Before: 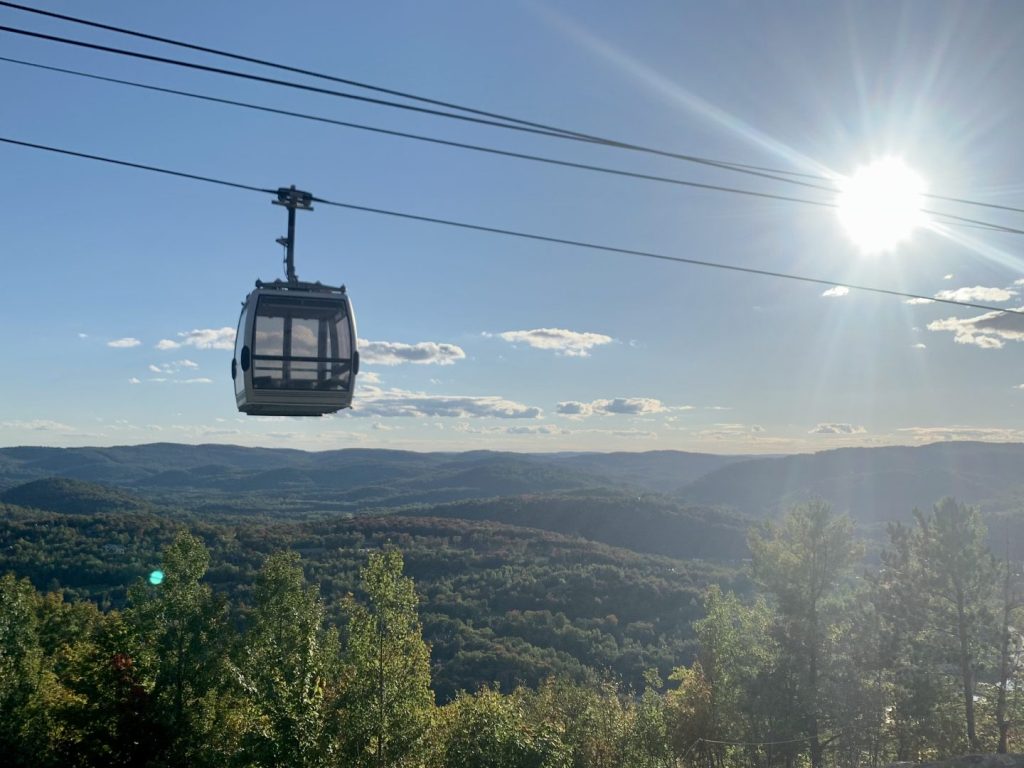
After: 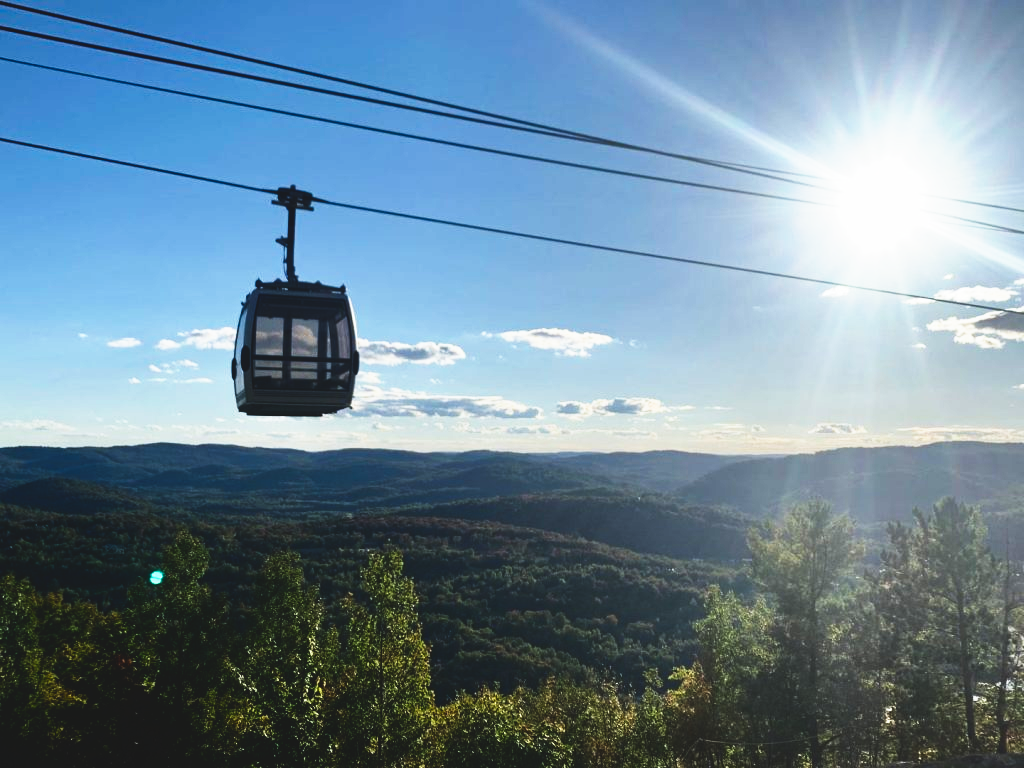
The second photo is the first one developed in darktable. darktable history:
base curve: curves: ch0 [(0, 0.036) (0.007, 0.037) (0.604, 0.887) (1, 1)], preserve colors none
contrast brightness saturation: contrast 0.13, brightness -0.238, saturation 0.137
